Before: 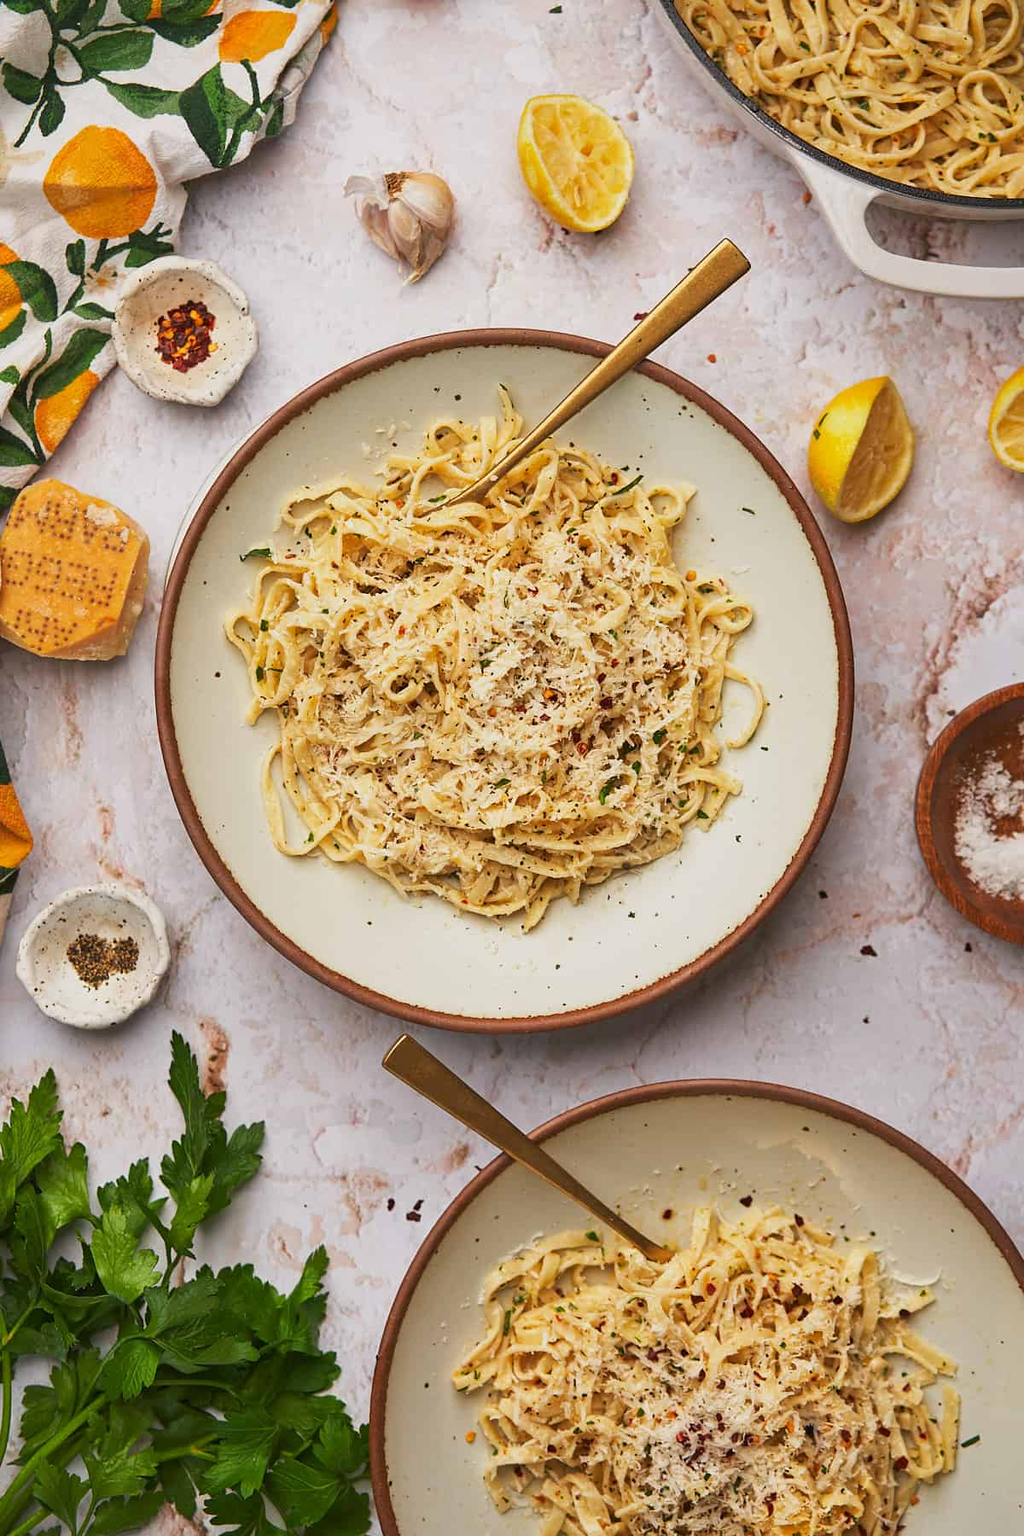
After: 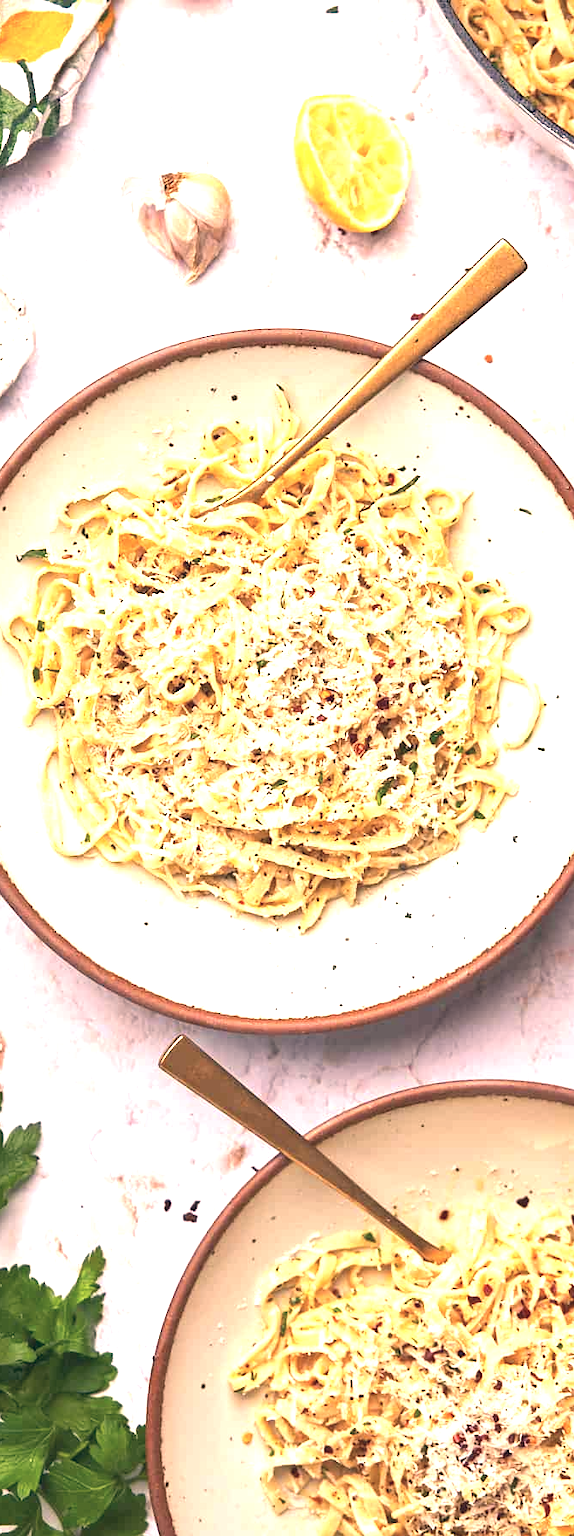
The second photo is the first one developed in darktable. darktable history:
crop: left 21.858%, right 22.038%, bottom 0.002%
color correction: highlights a* 13.74, highlights b* 5.71, shadows a* -5.89, shadows b* -15.26, saturation 0.835
exposure: black level correction 0, exposure 1.39 EV, compensate highlight preservation false
